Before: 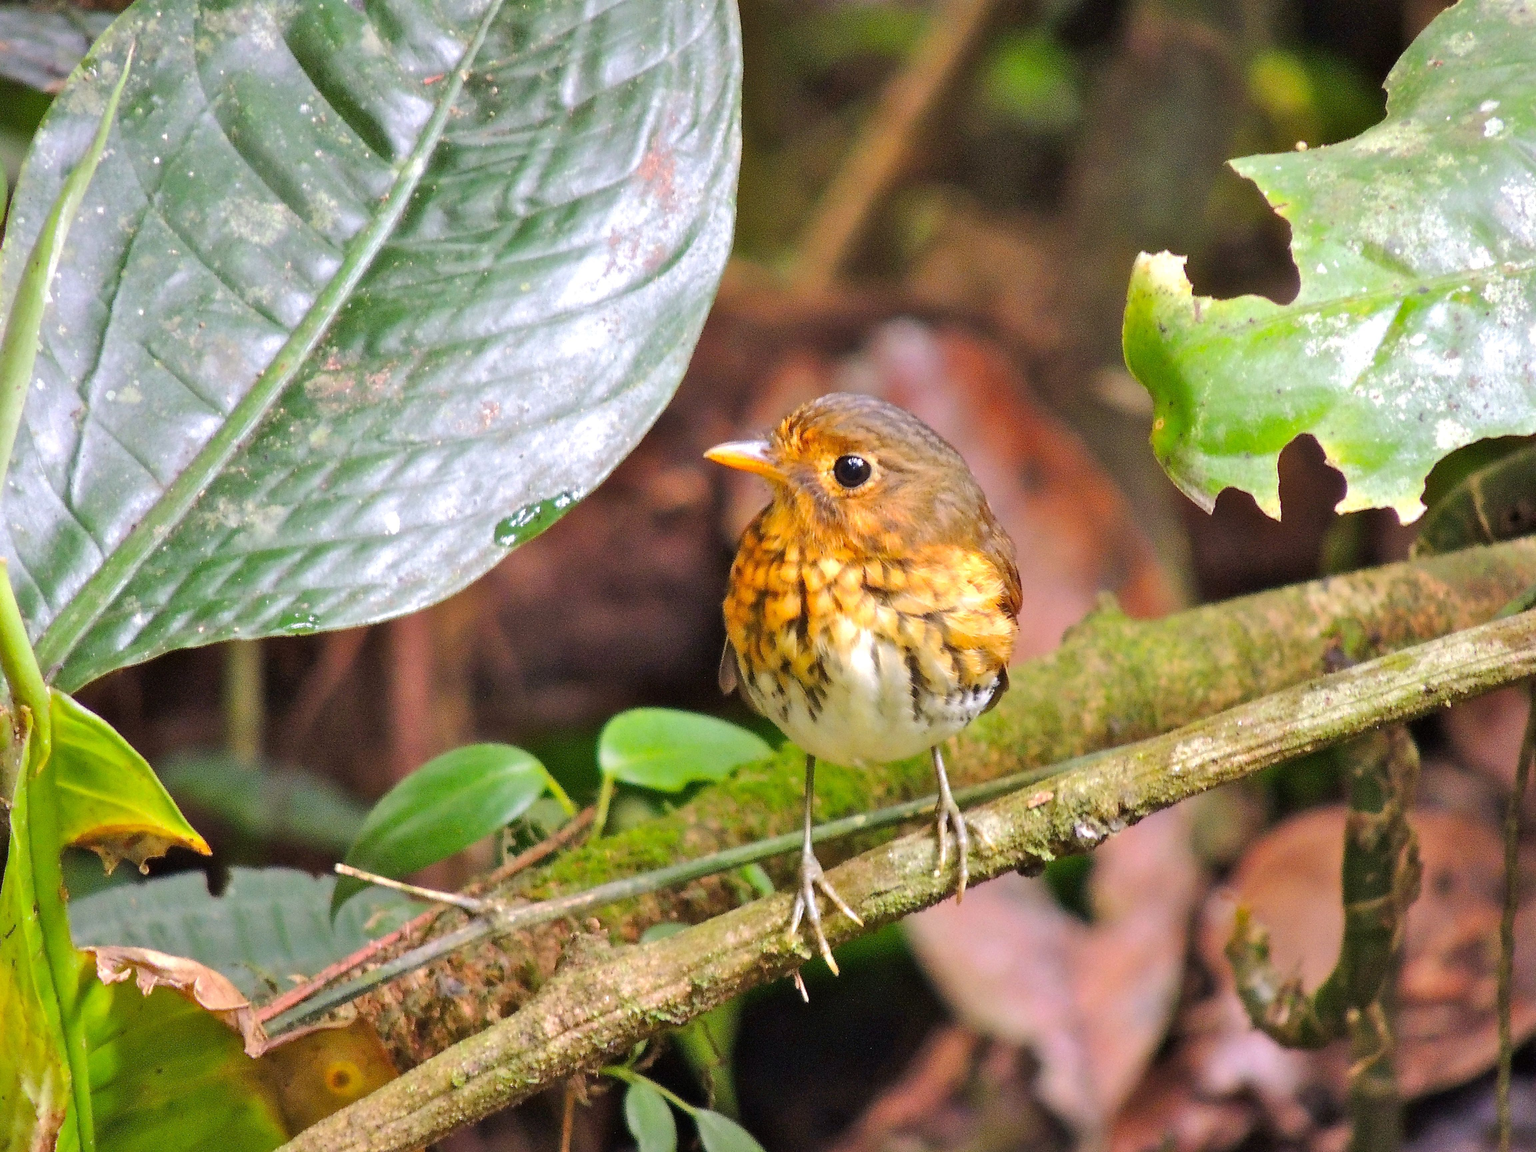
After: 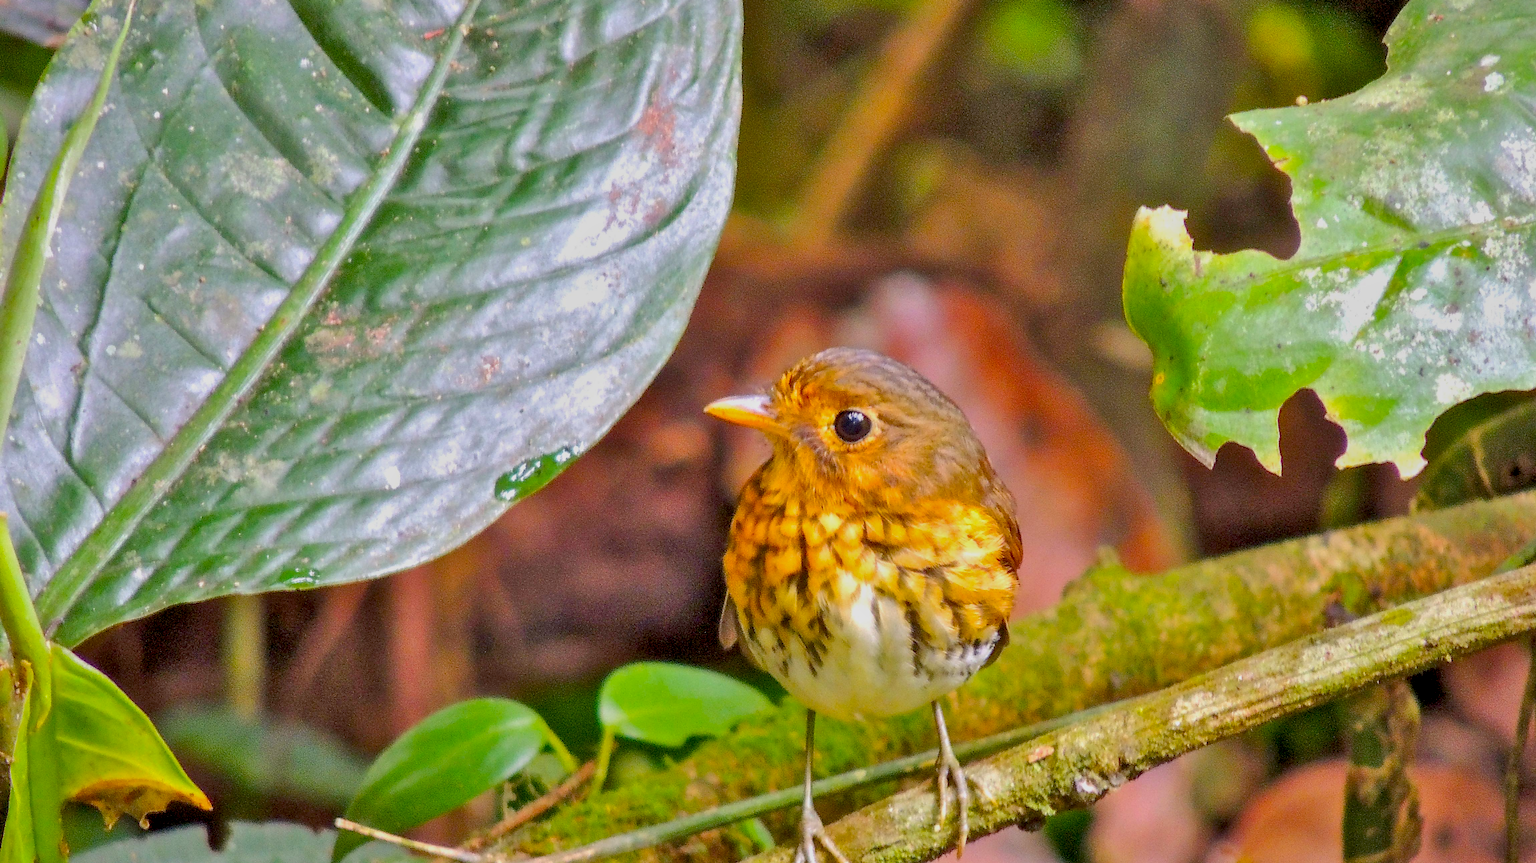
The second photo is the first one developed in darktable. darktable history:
crop: top 3.972%, bottom 21.078%
local contrast: on, module defaults
color balance rgb: shadows lift › hue 85.64°, global offset › luminance -0.489%, linear chroma grading › global chroma 9.911%, perceptual saturation grading › global saturation 19.614%, contrast -20.015%
shadows and highlights: shadows 59.32, soften with gaussian
